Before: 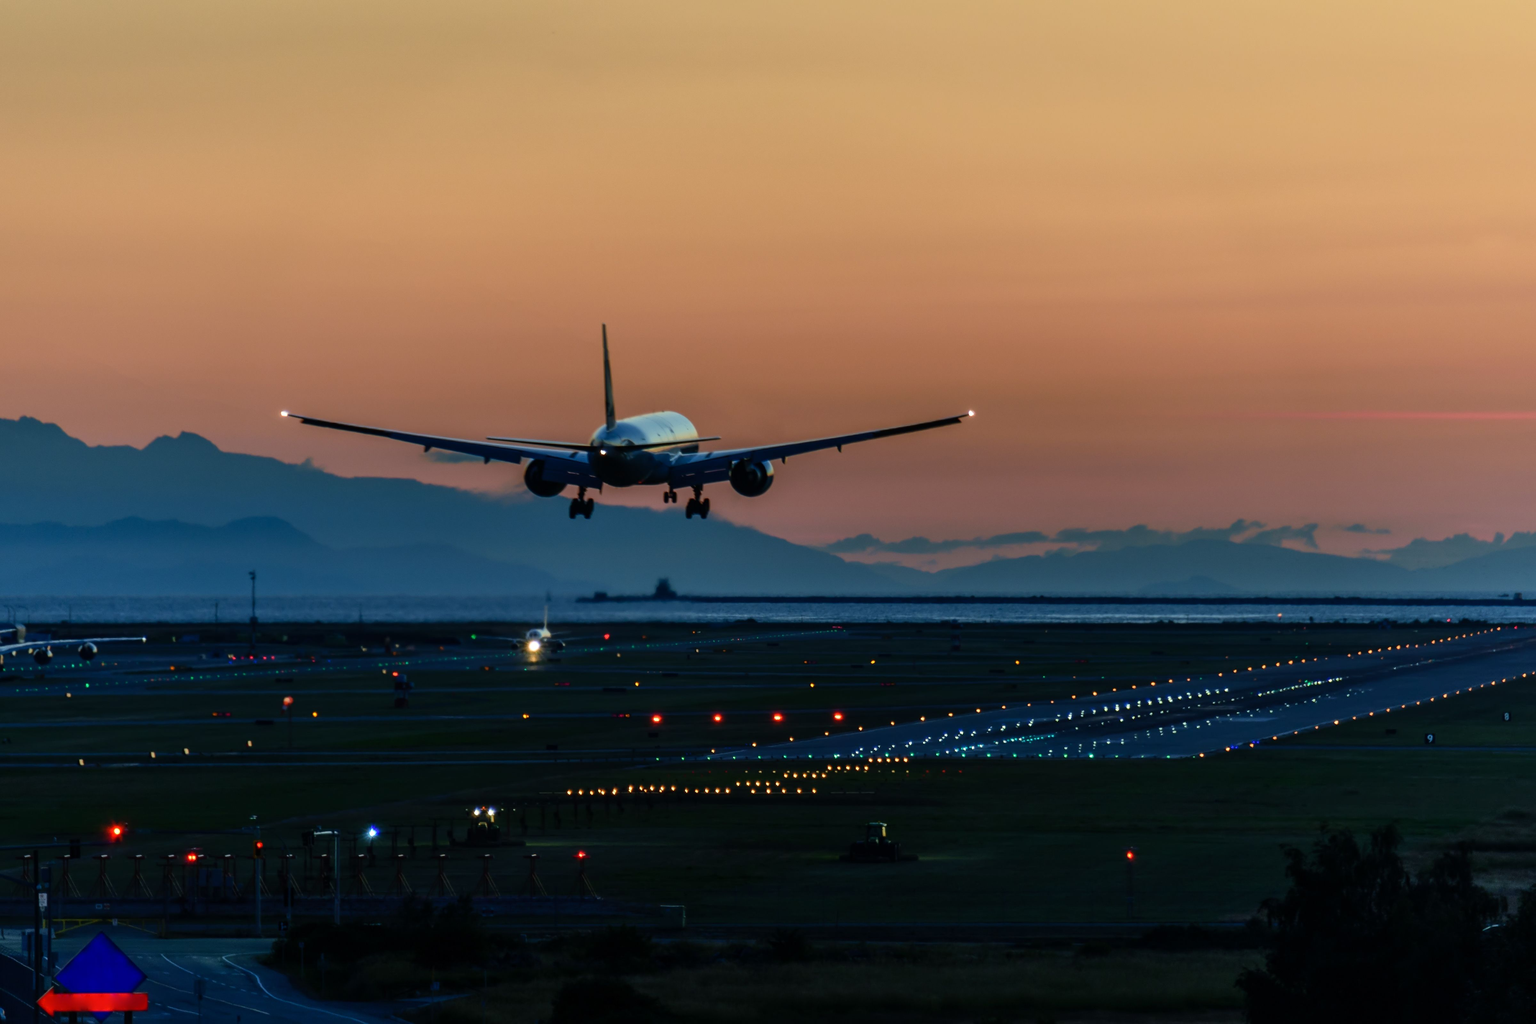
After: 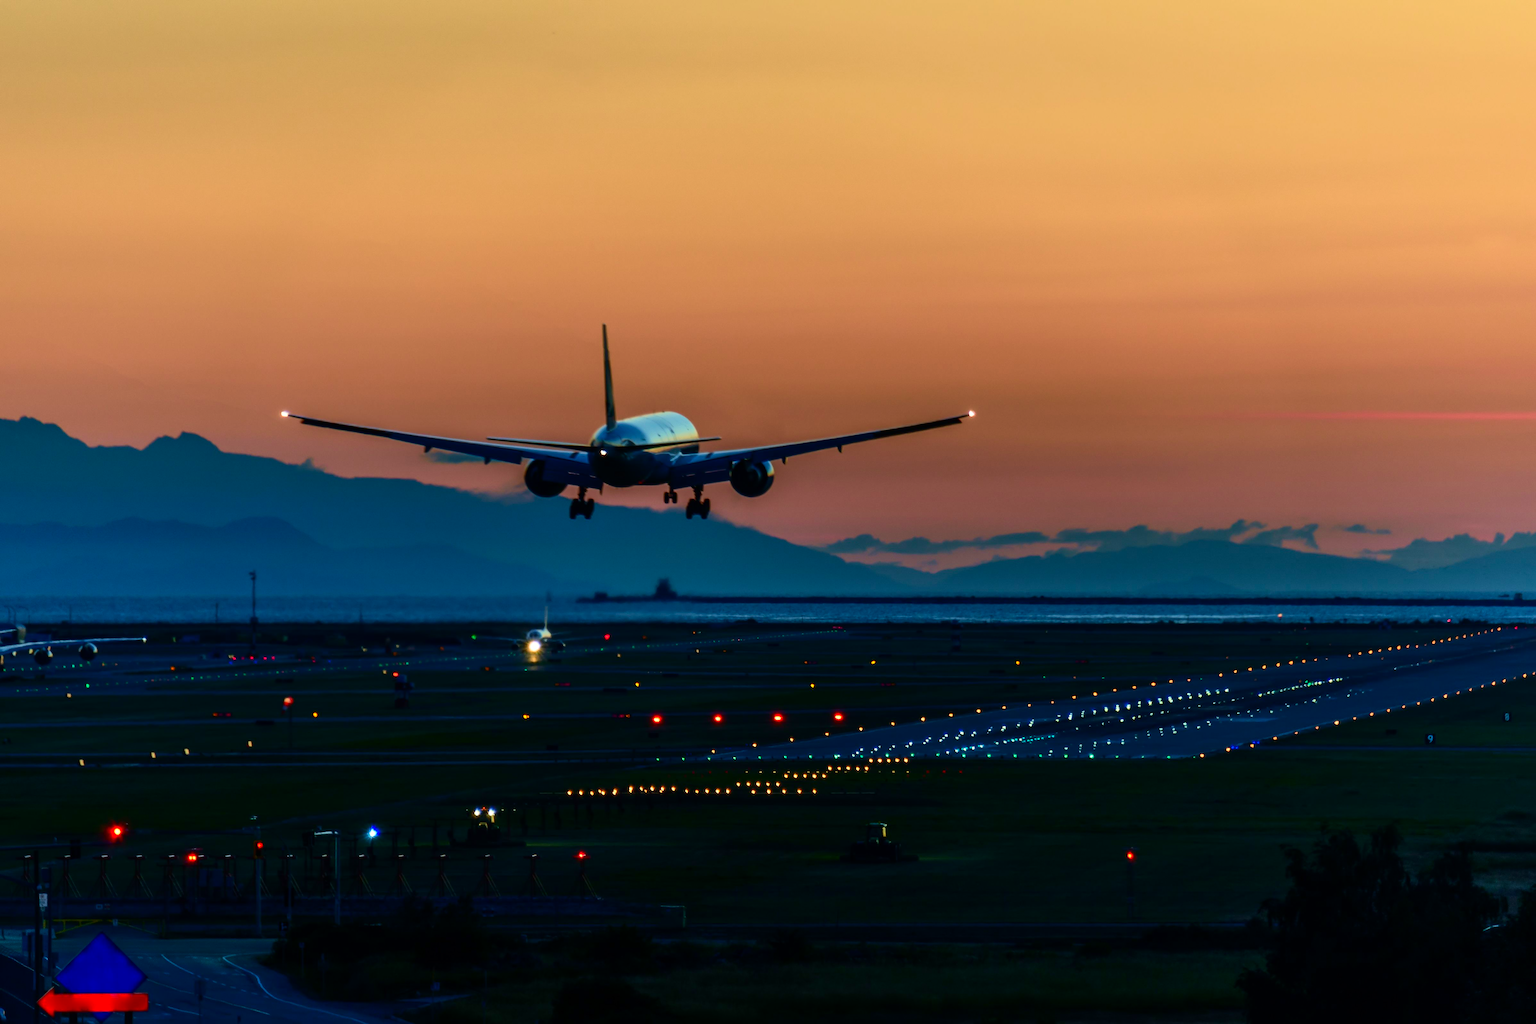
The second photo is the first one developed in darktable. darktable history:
velvia: on, module defaults
contrast brightness saturation: contrast 0.18, saturation 0.3
